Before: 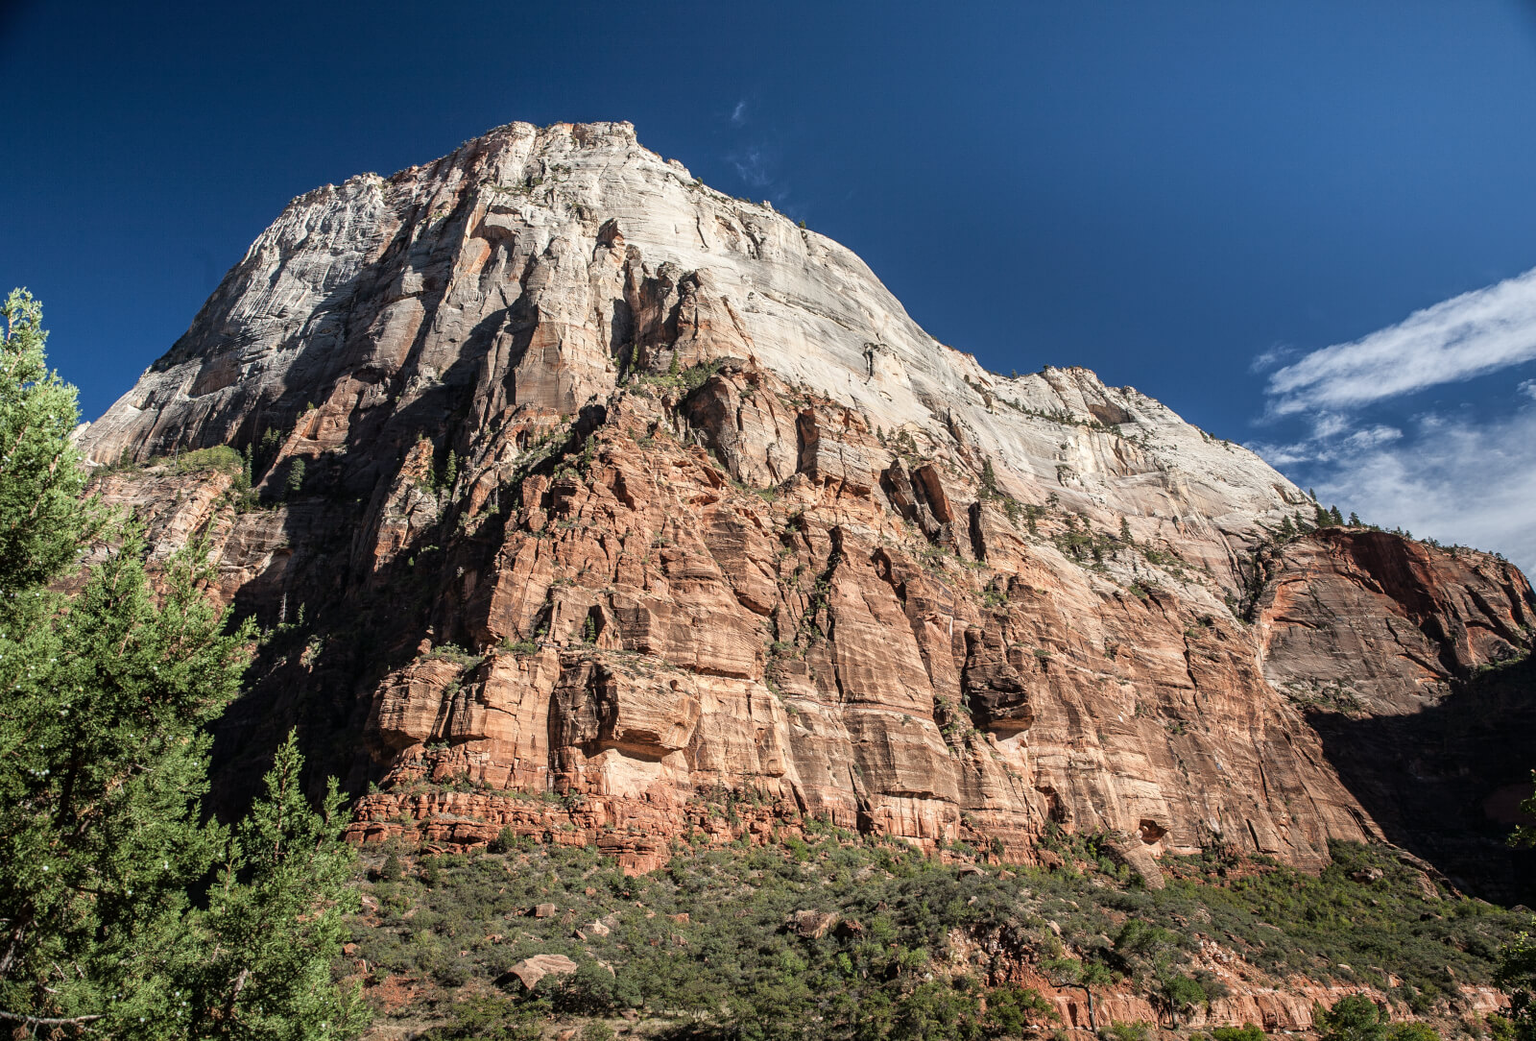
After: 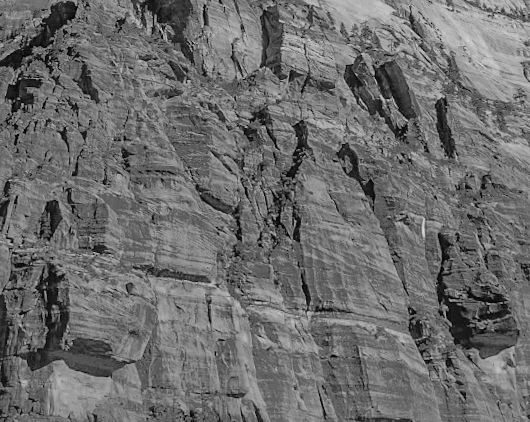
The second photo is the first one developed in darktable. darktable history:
crop: left 30%, top 30%, right 30%, bottom 30%
shadows and highlights: shadows 25, highlights -70
filmic rgb: black relative exposure -16 EV, white relative exposure 6.12 EV, hardness 5.22
sharpen: amount 0.2
contrast brightness saturation: contrast 0.39, brightness 0.53
color zones: curves: ch0 [(0.287, 0.048) (0.493, 0.484) (0.737, 0.816)]; ch1 [(0, 0) (0.143, 0) (0.286, 0) (0.429, 0) (0.571, 0) (0.714, 0) (0.857, 0)]
rotate and perspective: rotation 0.72°, lens shift (vertical) -0.352, lens shift (horizontal) -0.051, crop left 0.152, crop right 0.859, crop top 0.019, crop bottom 0.964
